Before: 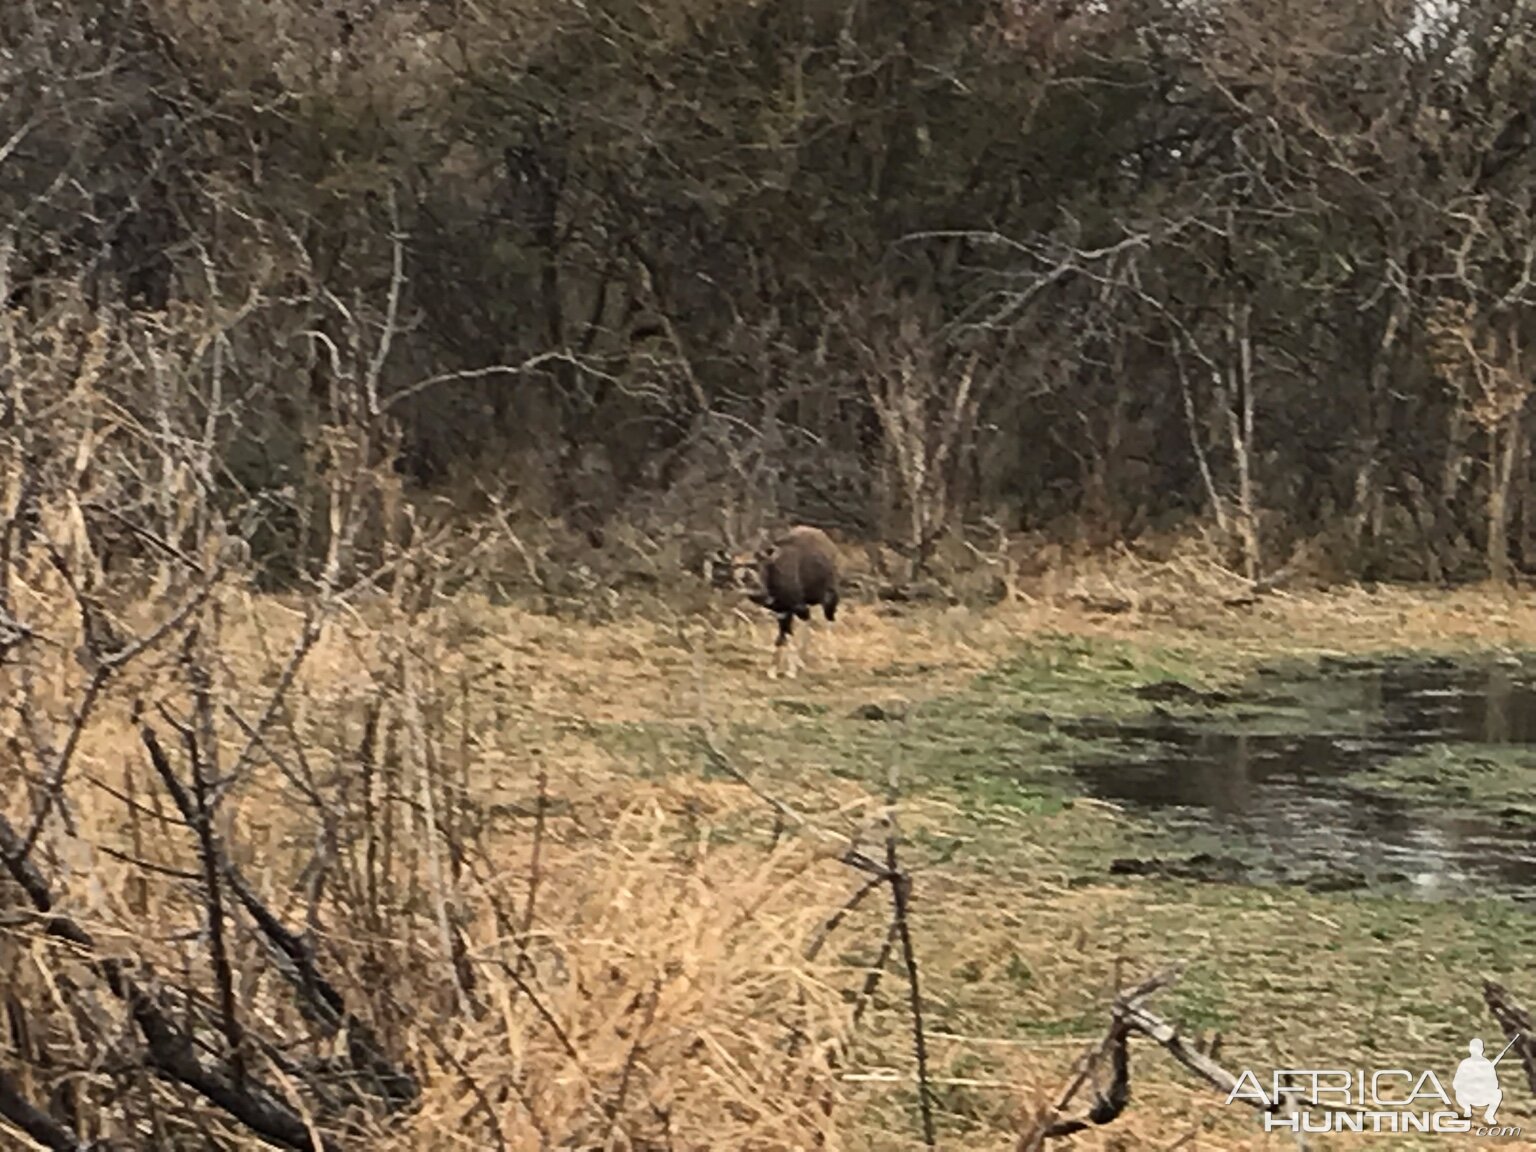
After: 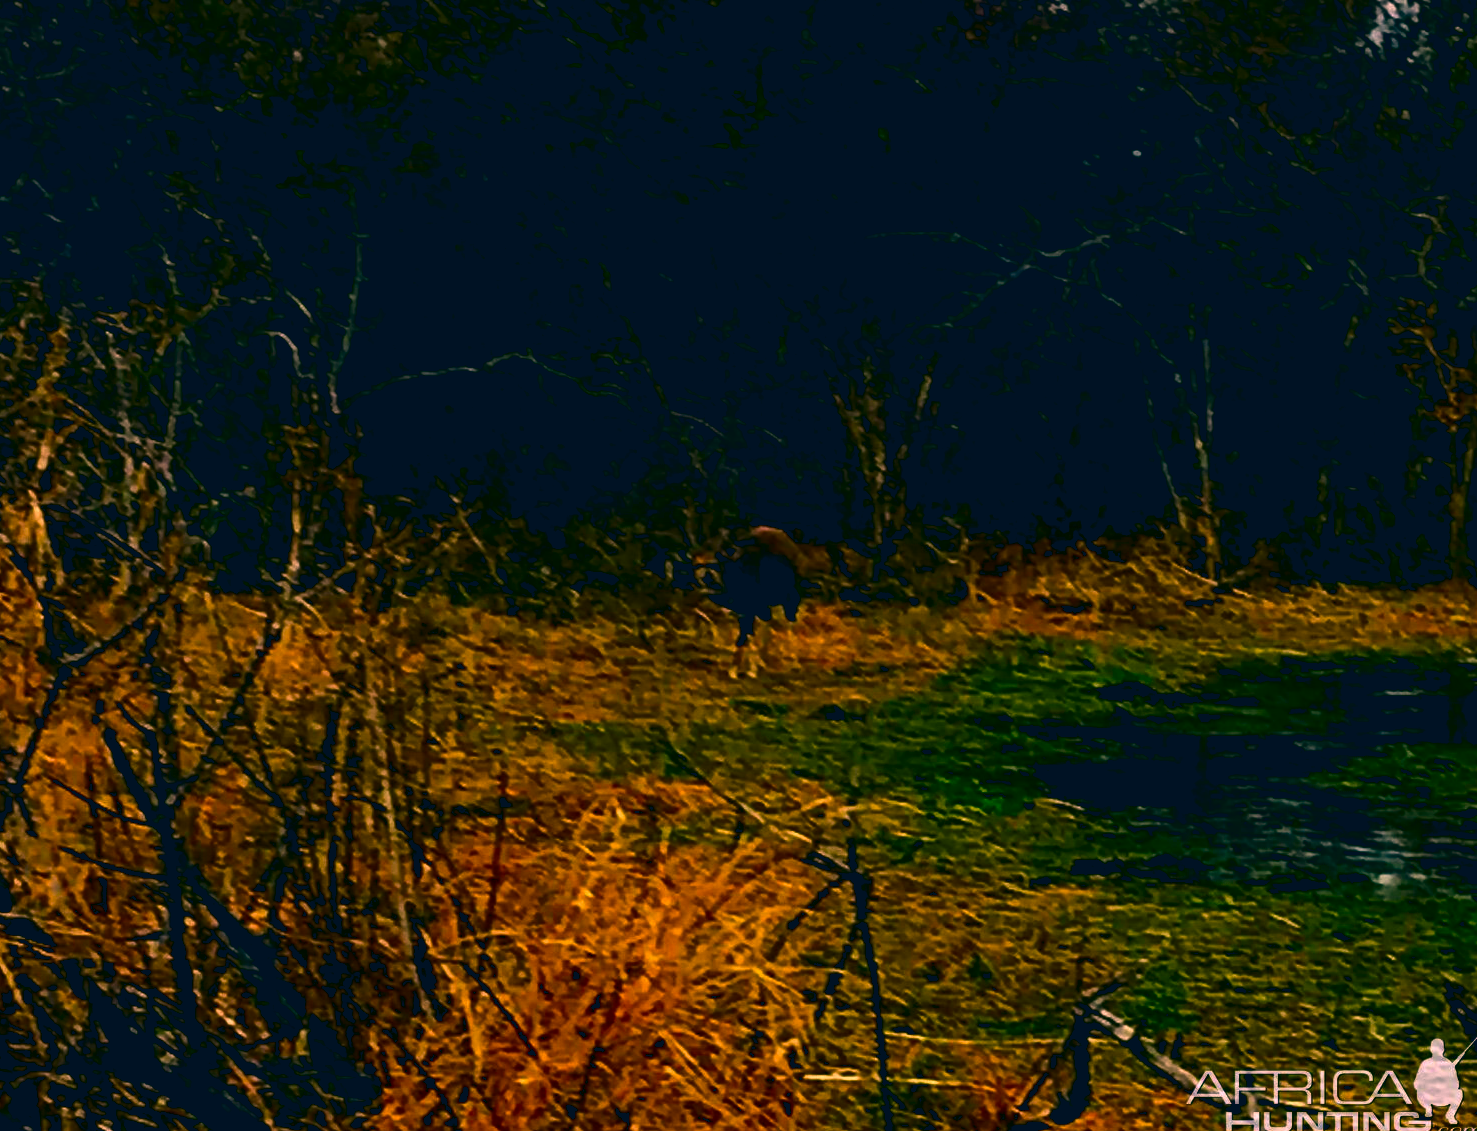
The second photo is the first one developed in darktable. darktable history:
levels: levels [0.016, 0.5, 0.996]
exposure: black level correction 0.017, exposure -0.007 EV, compensate highlight preservation false
color correction: highlights a* 16.46, highlights b* 0.326, shadows a* -15, shadows b* -14.74, saturation 1.53
crop and rotate: left 2.56%, right 1.223%, bottom 1.764%
contrast brightness saturation: brightness -0.99, saturation 0.995
